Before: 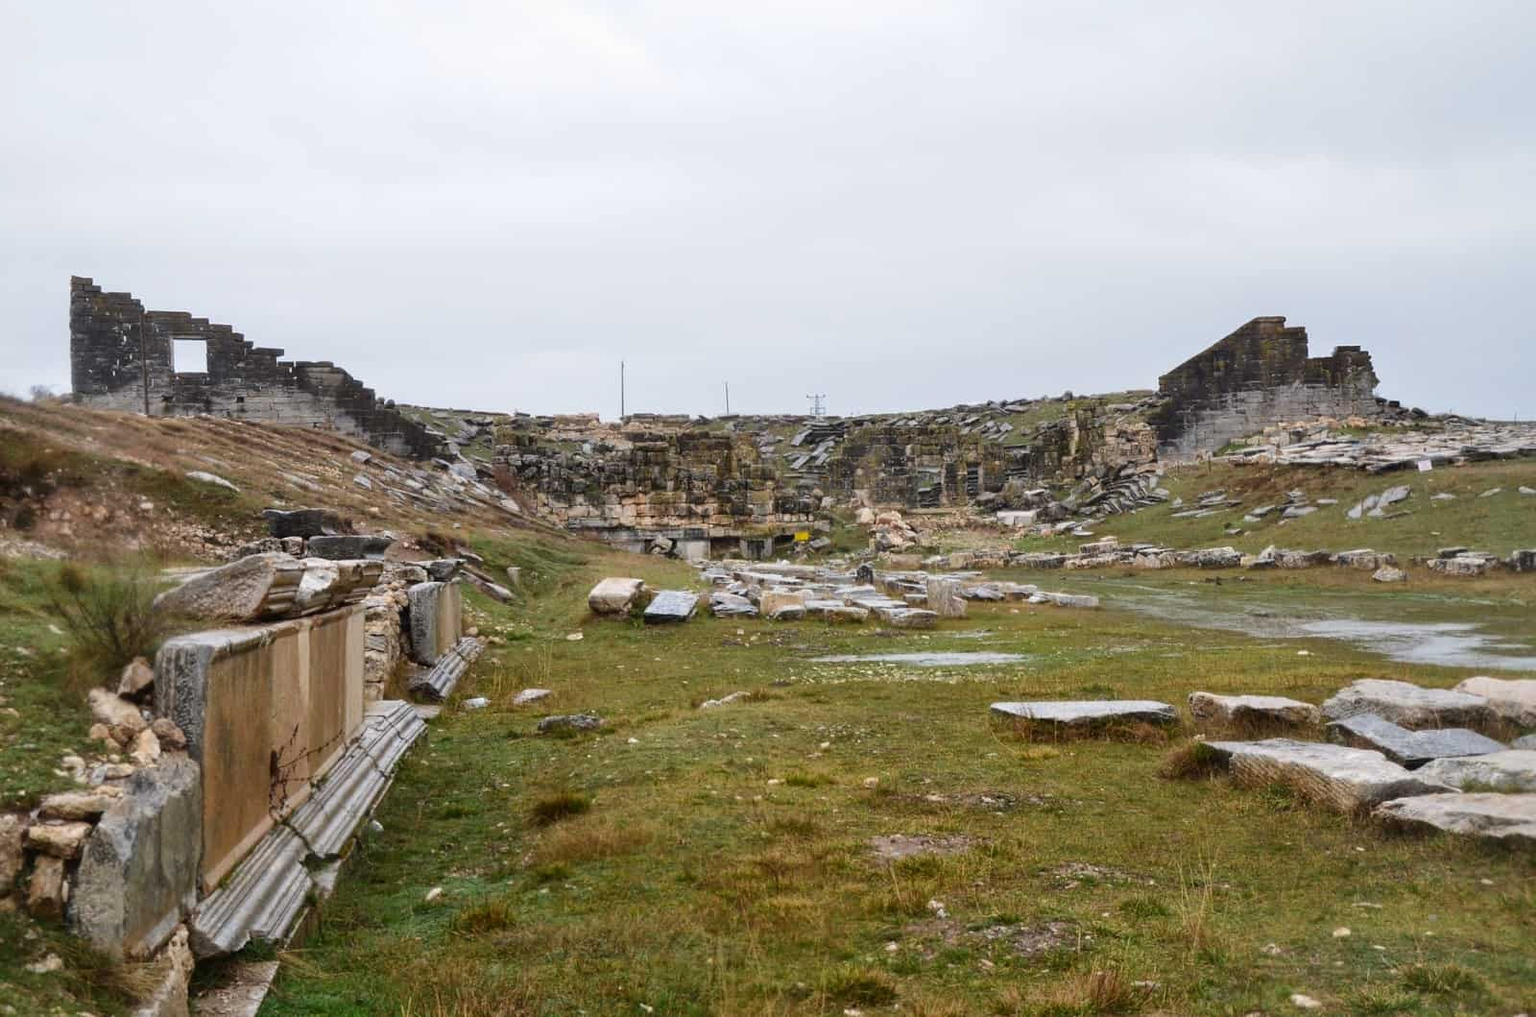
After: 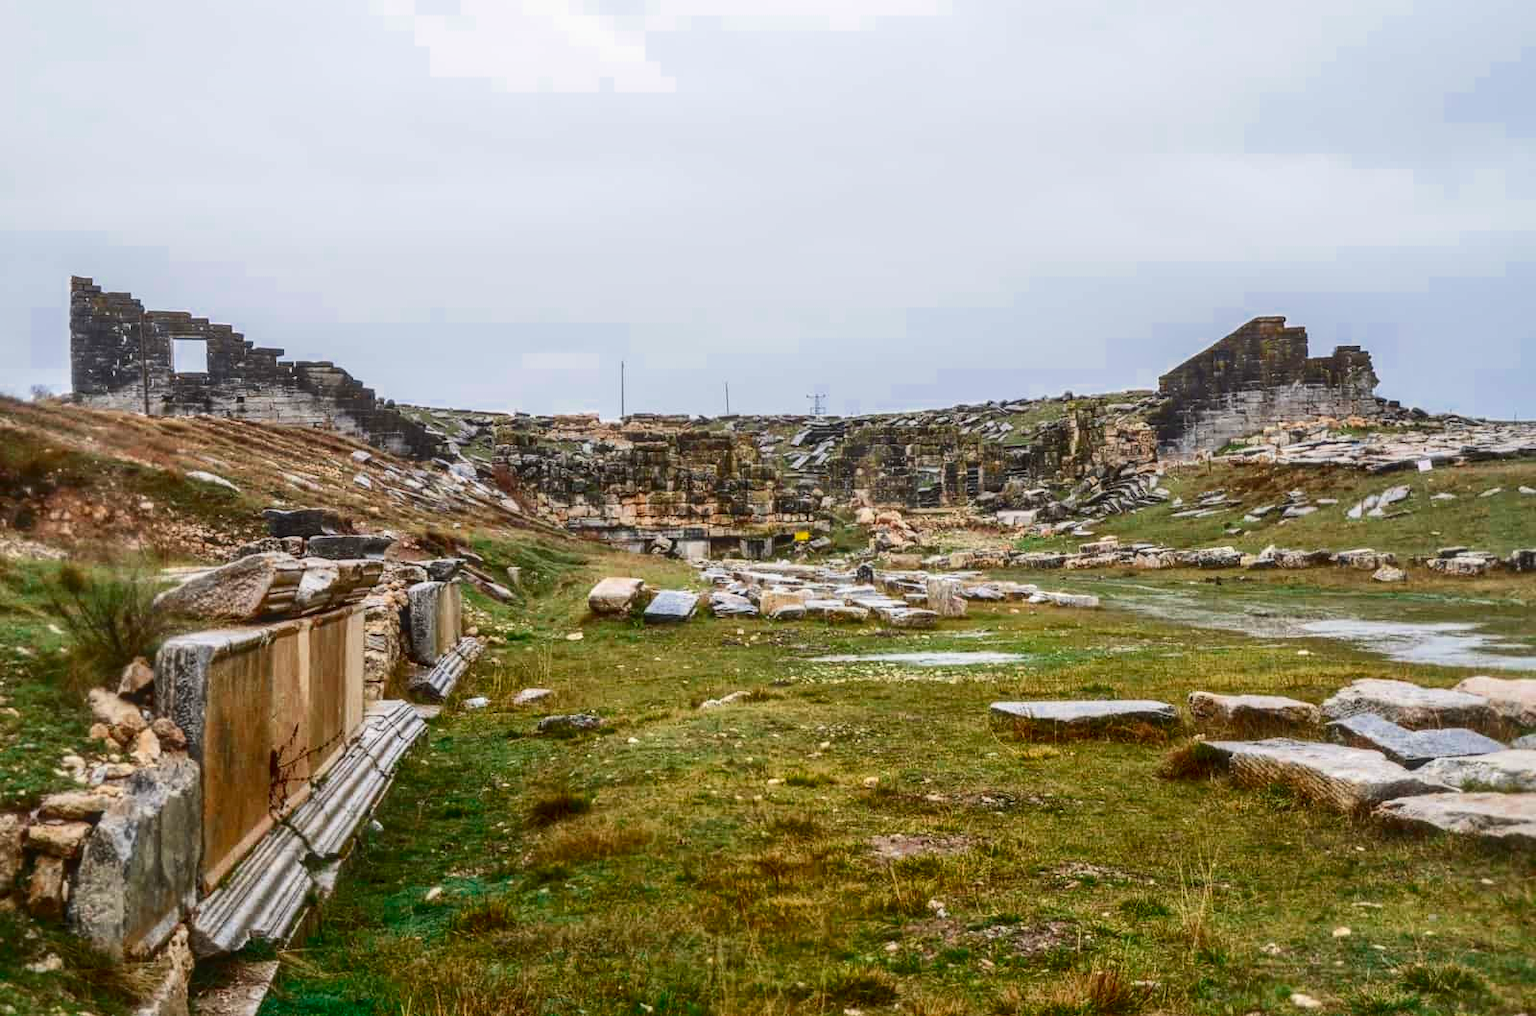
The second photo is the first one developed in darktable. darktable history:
color zones: curves: ch0 [(0, 0.5) (0.125, 0.4) (0.25, 0.5) (0.375, 0.4) (0.5, 0.4) (0.625, 0.35) (0.75, 0.35) (0.875, 0.5)]; ch1 [(0, 0.35) (0.125, 0.45) (0.25, 0.35) (0.375, 0.35) (0.5, 0.35) (0.625, 0.35) (0.75, 0.45) (0.875, 0.35)]; ch2 [(0, 0.6) (0.125, 0.5) (0.25, 0.5) (0.375, 0.6) (0.5, 0.6) (0.625, 0.5) (0.75, 0.5) (0.875, 0.5)]
contrast equalizer: y [[0.6 ×6], [0.55 ×6], [0 ×6], [0 ×6], [0 ×6]], mix -0.214
local contrast: highlights 0%, shadows 3%, detail 134%
shadows and highlights: shadows 25.81, highlights -25.3
contrast brightness saturation: contrast 0.269, brightness 0.011, saturation 0.856
